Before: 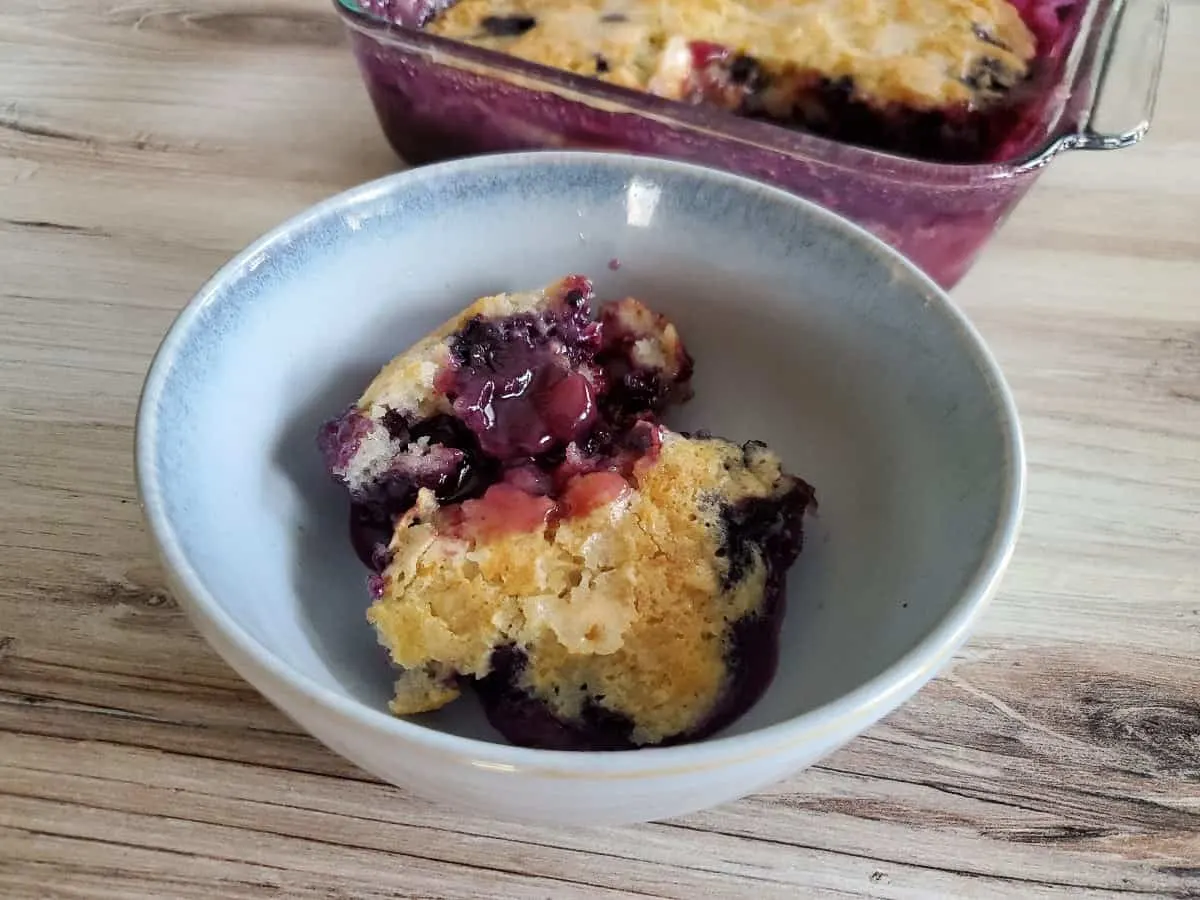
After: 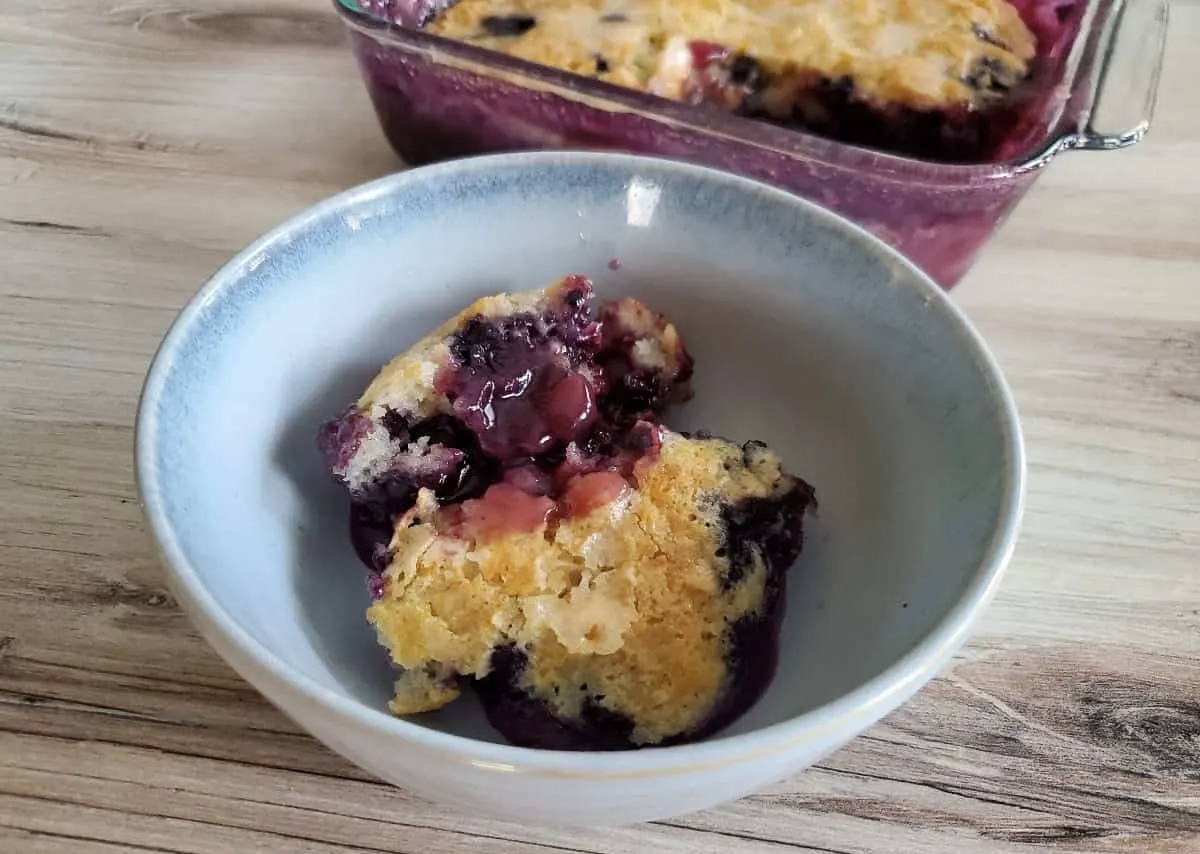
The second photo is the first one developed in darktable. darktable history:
crop and rotate: top 0.011%, bottom 5.06%
color zones: curves: ch1 [(0.077, 0.436) (0.25, 0.5) (0.75, 0.5)]
